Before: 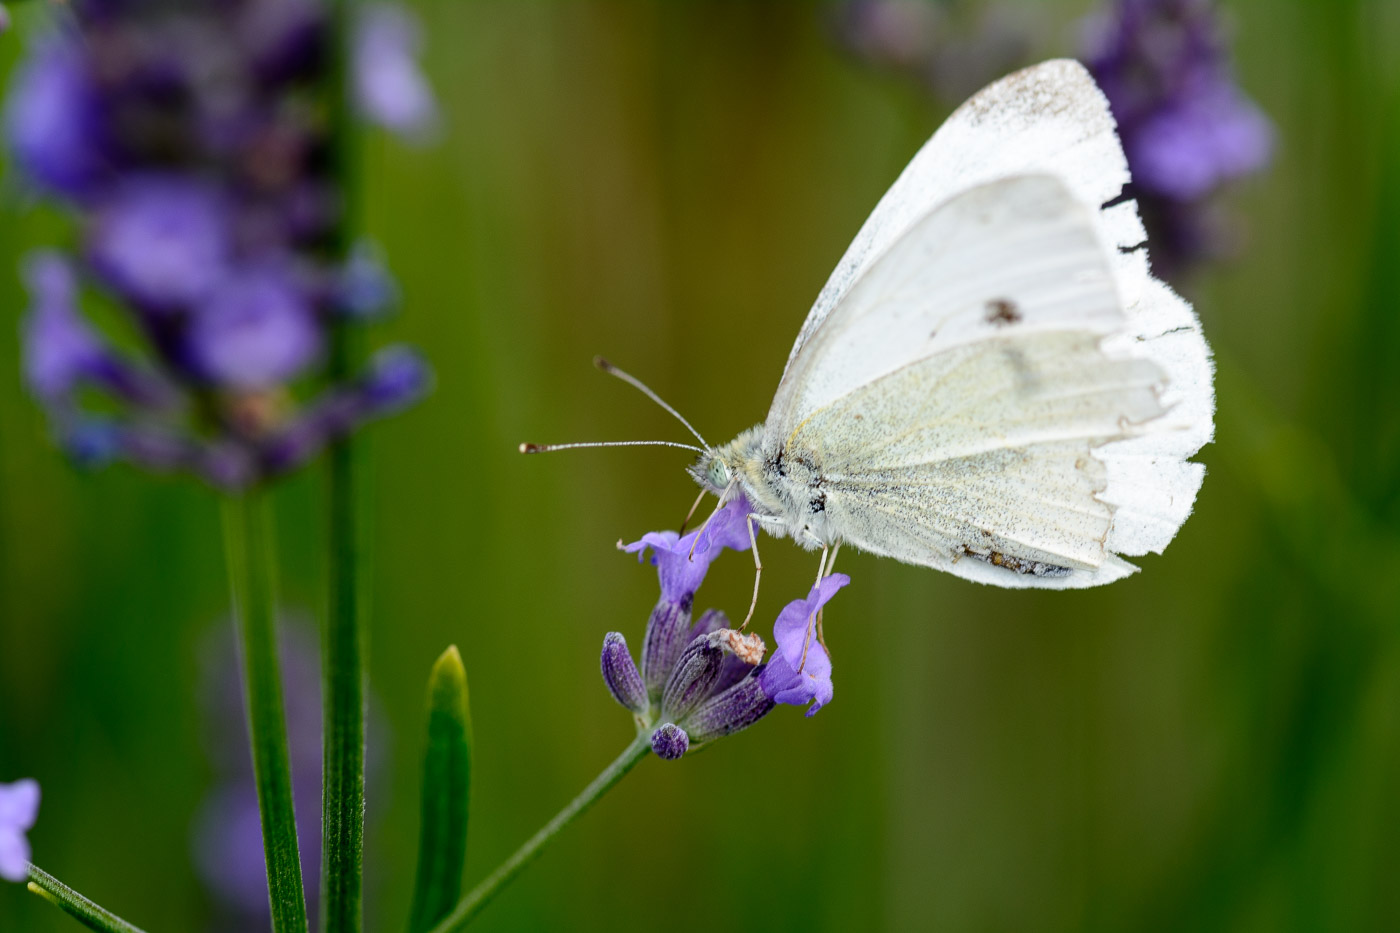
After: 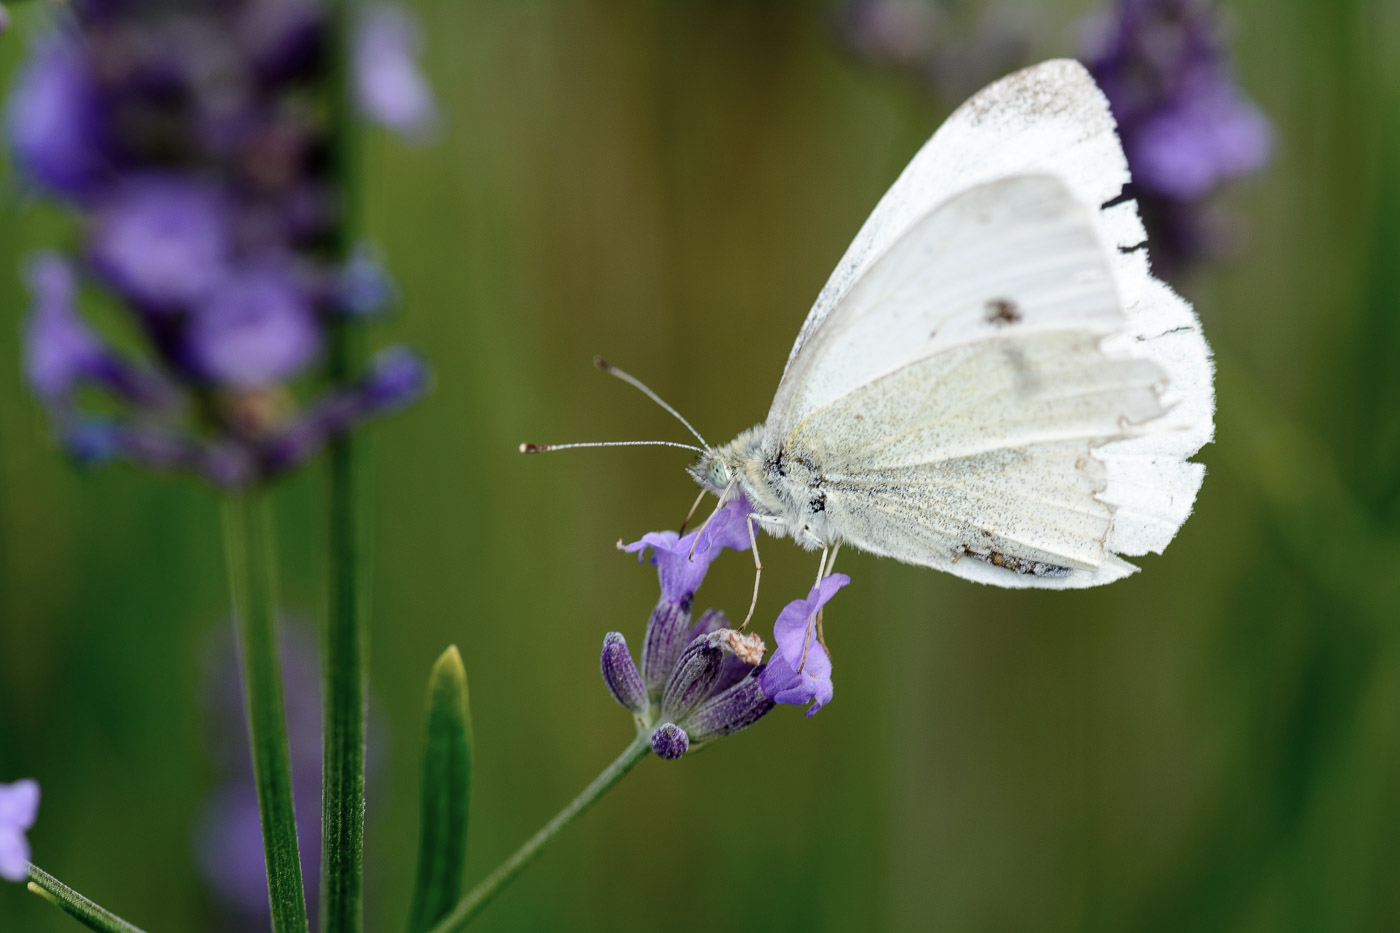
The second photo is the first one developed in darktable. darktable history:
exposure: compensate highlight preservation false
color zones: curves: ch0 [(0, 0.5) (0.143, 0.5) (0.286, 0.5) (0.429, 0.504) (0.571, 0.5) (0.714, 0.509) (0.857, 0.5) (1, 0.5)]; ch1 [(0, 0.425) (0.143, 0.425) (0.286, 0.375) (0.429, 0.405) (0.571, 0.5) (0.714, 0.47) (0.857, 0.425) (1, 0.435)]; ch2 [(0, 0.5) (0.143, 0.5) (0.286, 0.5) (0.429, 0.517) (0.571, 0.5) (0.714, 0.51) (0.857, 0.5) (1, 0.5)]
